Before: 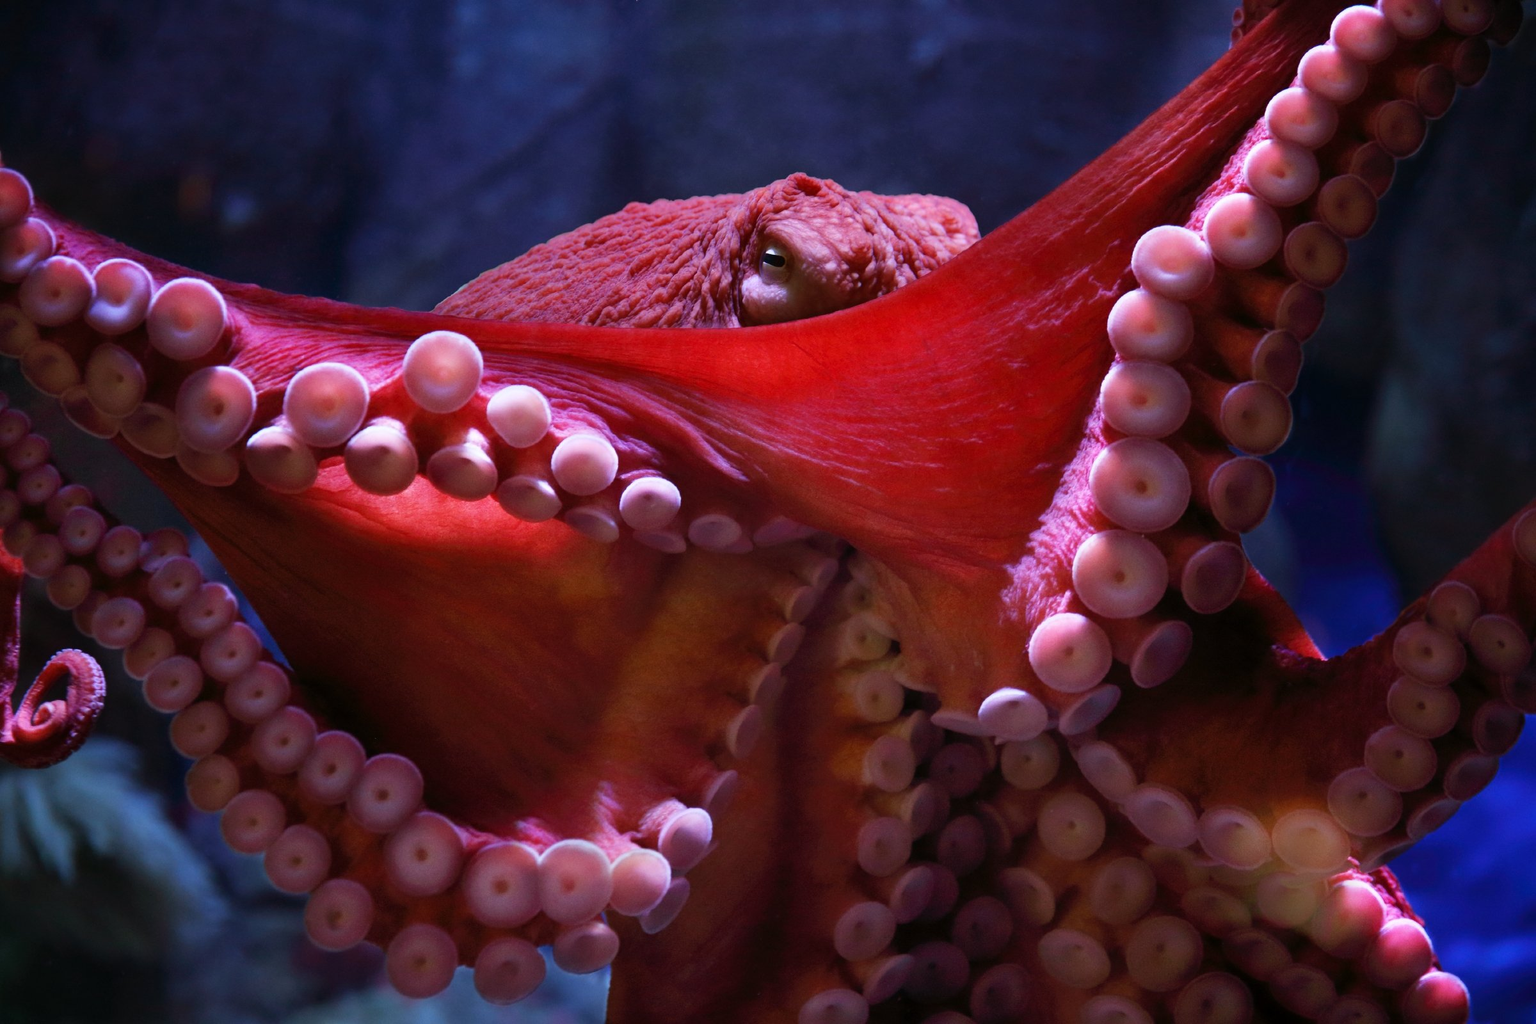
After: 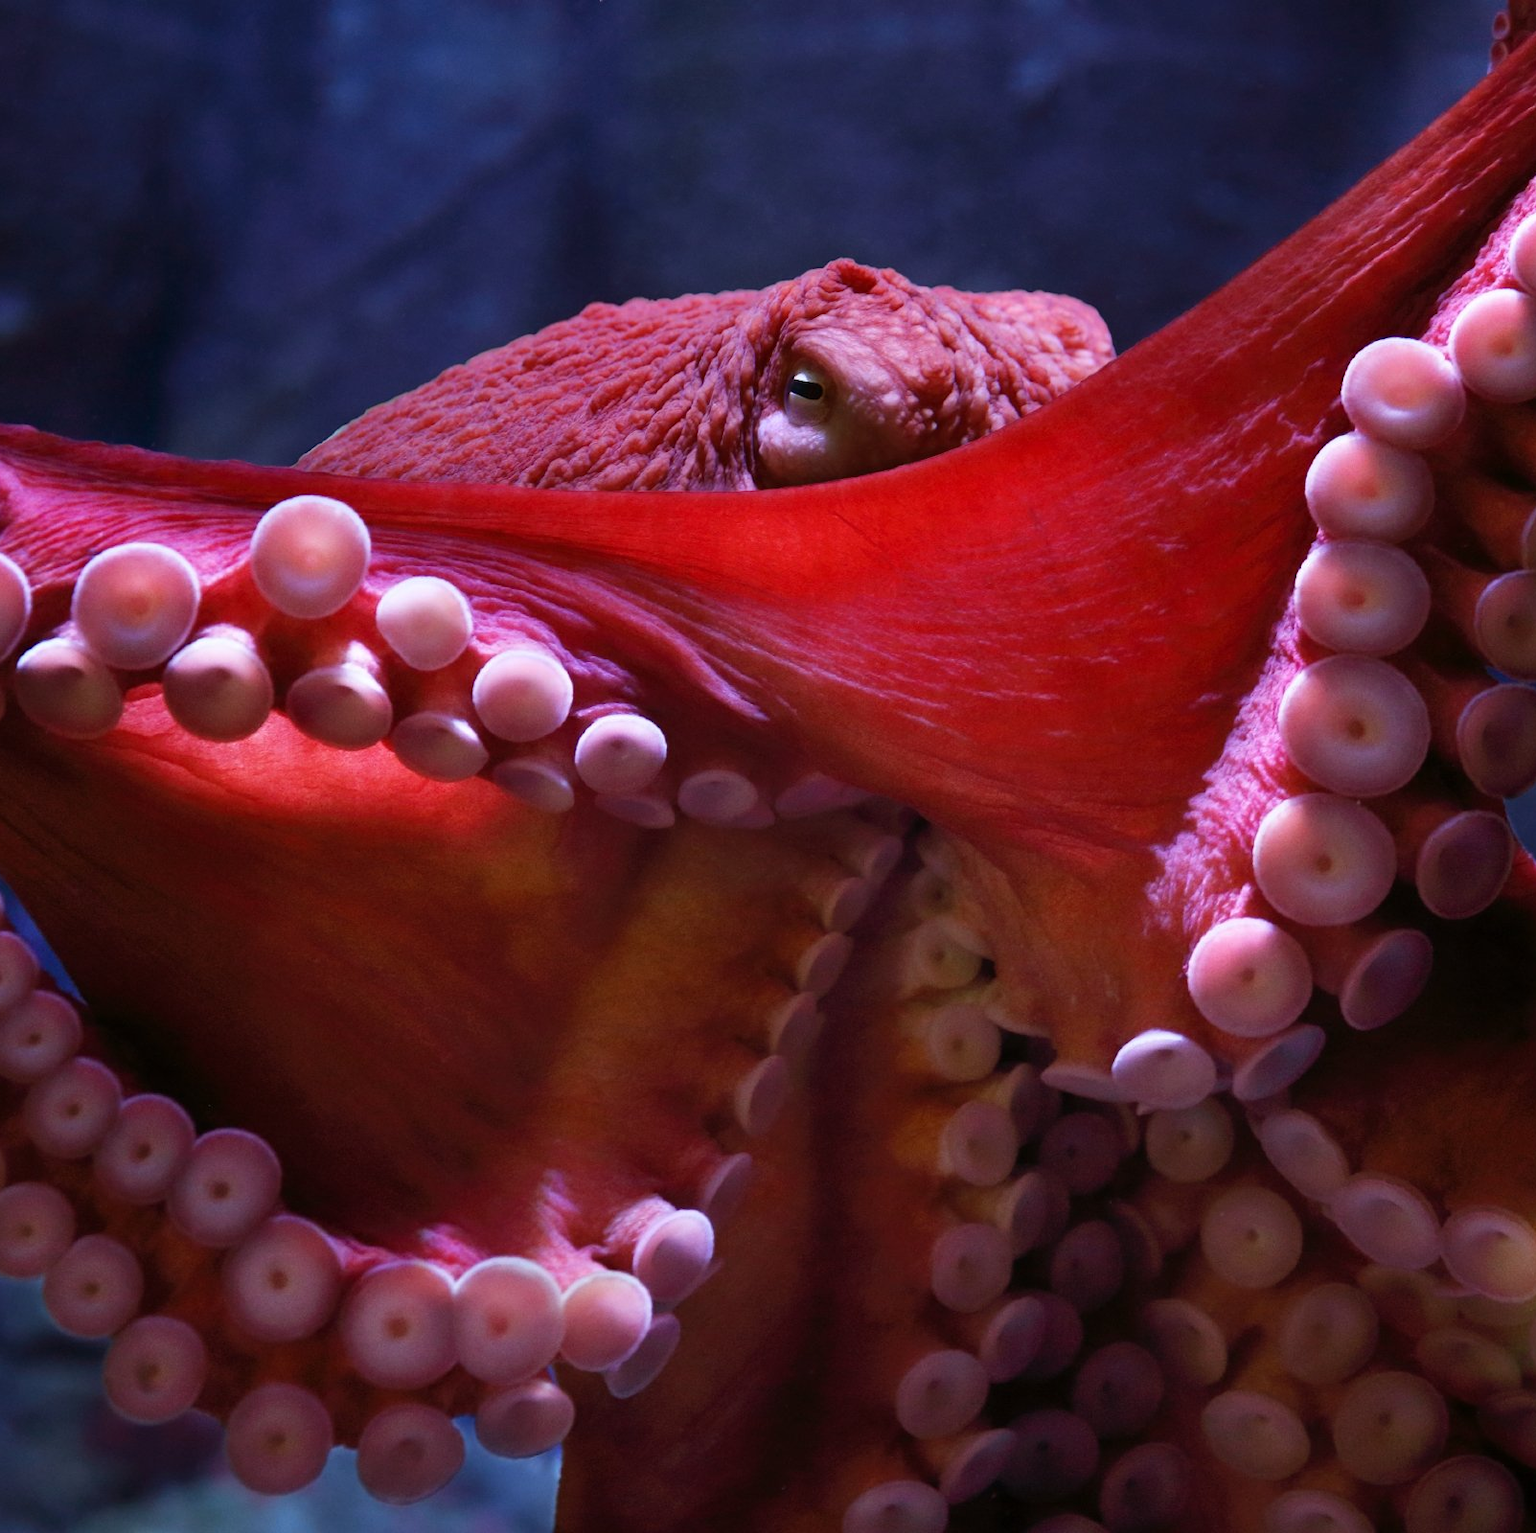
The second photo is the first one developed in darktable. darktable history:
crop: left 15.369%, right 17.832%
